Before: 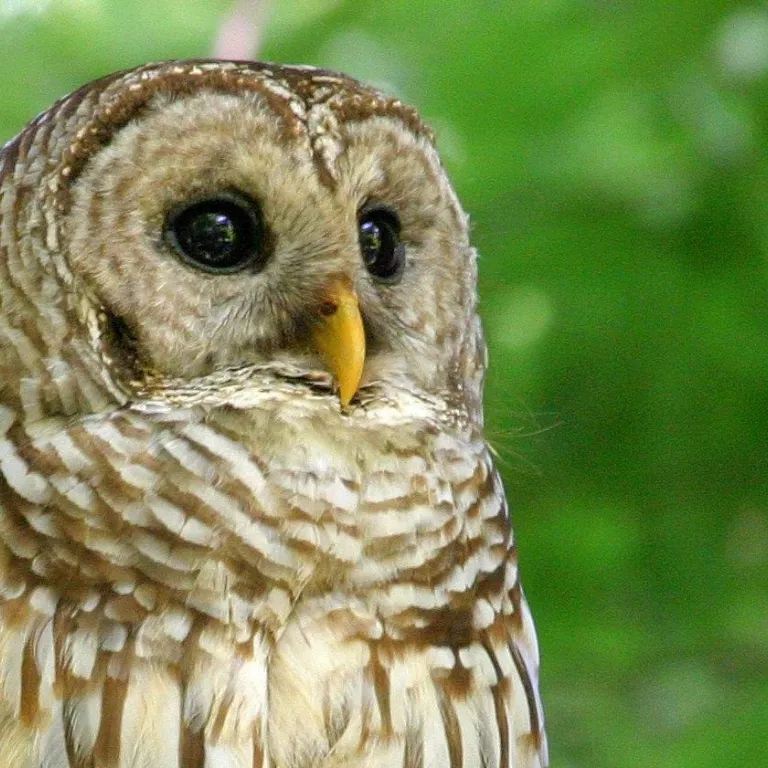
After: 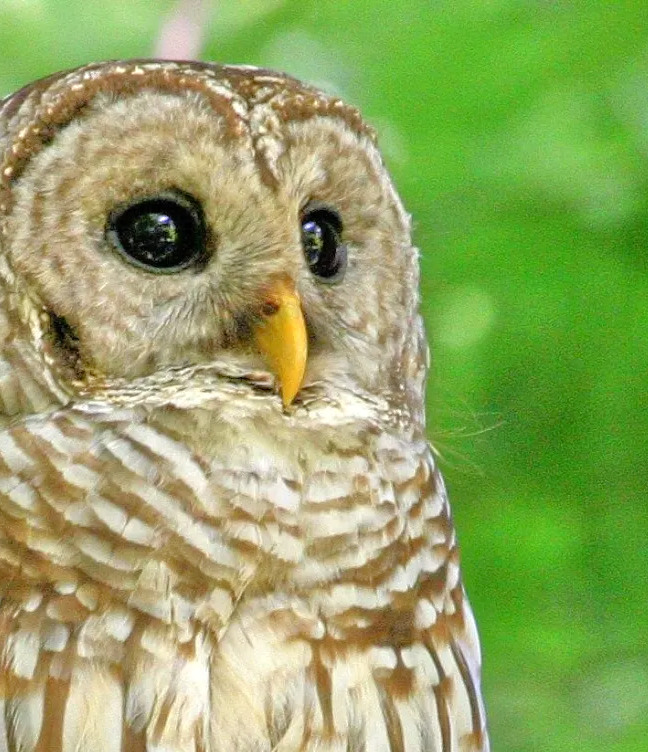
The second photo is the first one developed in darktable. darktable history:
crop: left 7.598%, right 7.873%
tone equalizer: -7 EV 0.15 EV, -6 EV 0.6 EV, -5 EV 1.15 EV, -4 EV 1.33 EV, -3 EV 1.15 EV, -2 EV 0.6 EV, -1 EV 0.15 EV, mask exposure compensation -0.5 EV
